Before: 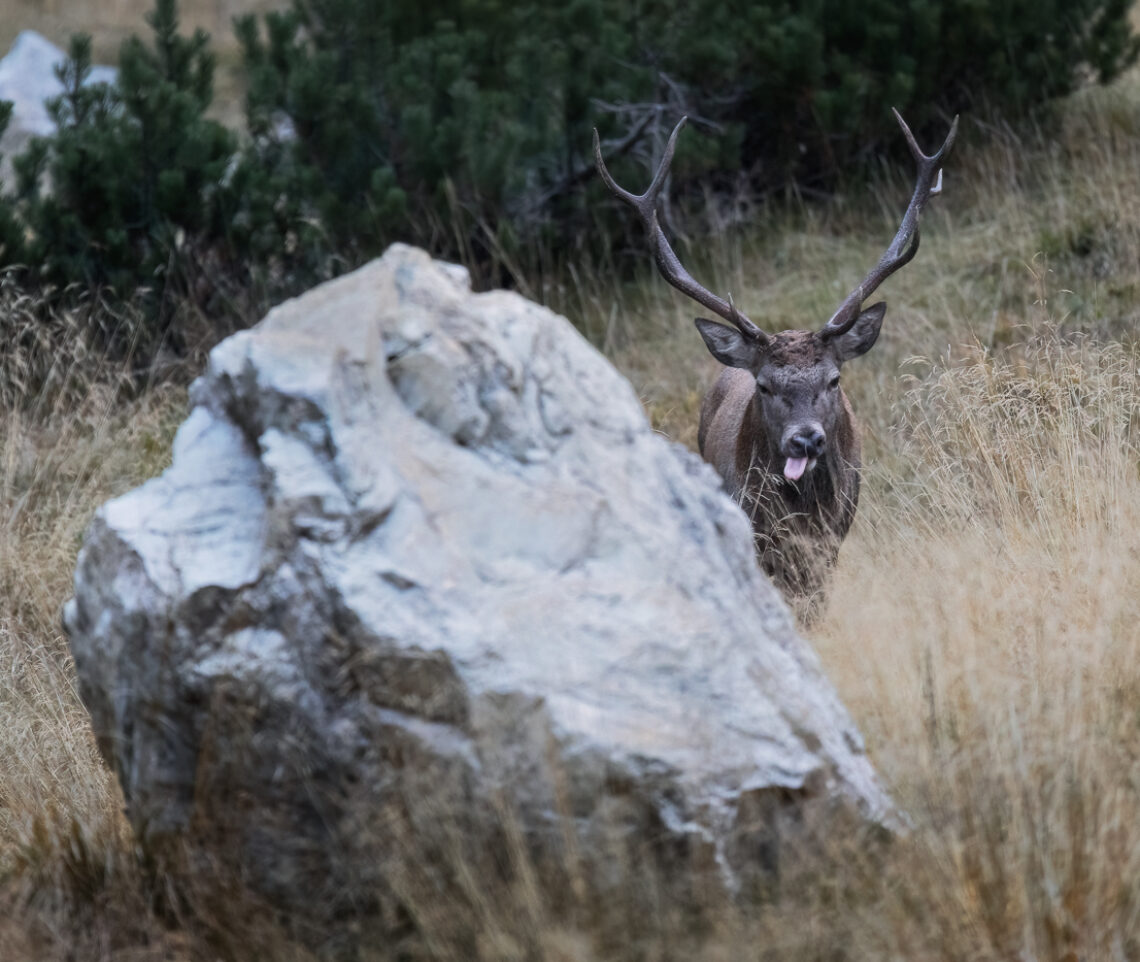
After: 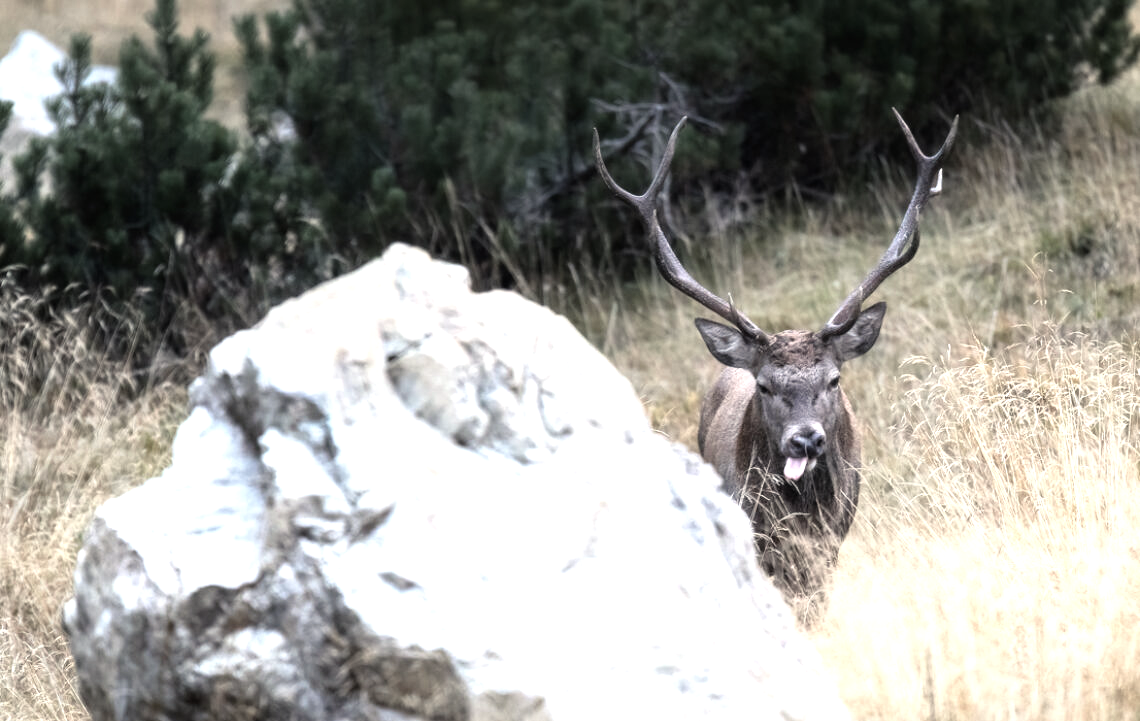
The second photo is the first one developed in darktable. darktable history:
exposure: exposure 0.603 EV, compensate exposure bias true, compensate highlight preservation false
crop: bottom 24.988%
color balance rgb: power › chroma 0.271%, power › hue 61.08°, highlights gain › chroma 2.984%, highlights gain › hue 75.84°, perceptual saturation grading › global saturation -31.709%
tone equalizer: -8 EV -0.713 EV, -7 EV -0.706 EV, -6 EV -0.606 EV, -5 EV -0.412 EV, -3 EV 0.4 EV, -2 EV 0.6 EV, -1 EV 0.693 EV, +0 EV 0.776 EV, mask exposure compensation -0.497 EV
